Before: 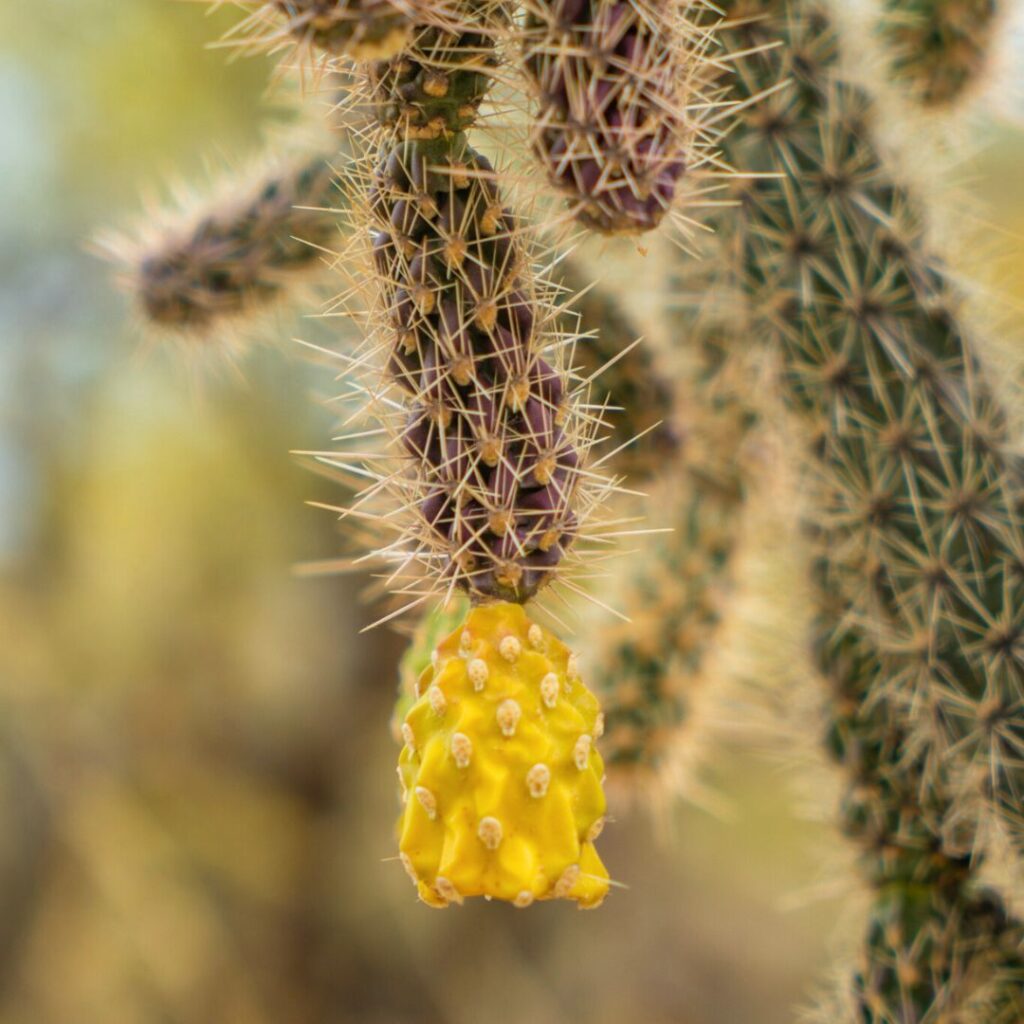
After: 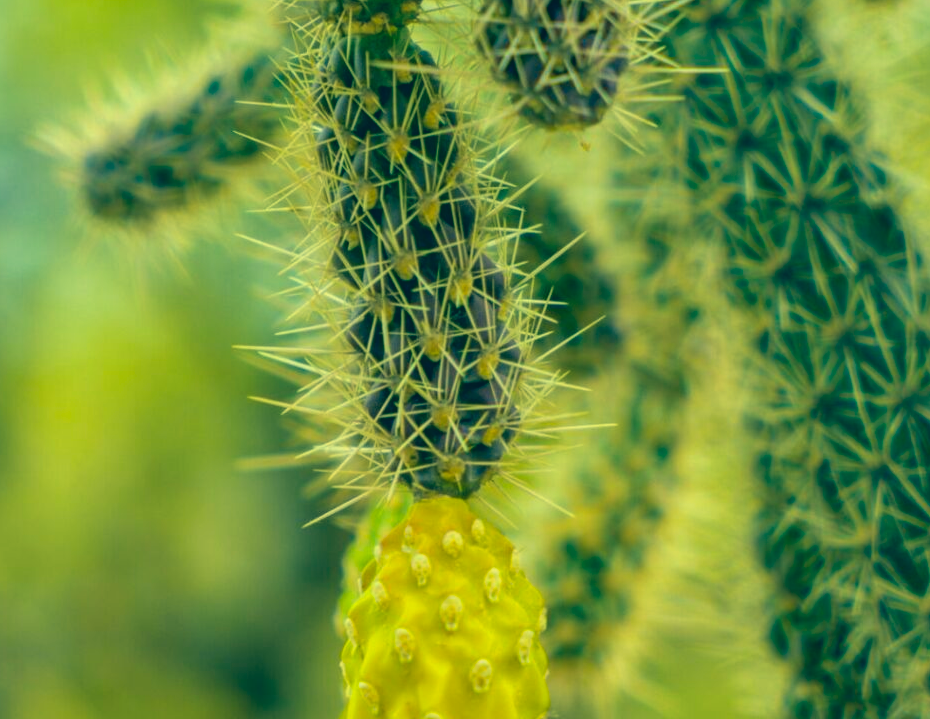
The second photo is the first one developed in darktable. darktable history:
color correction: highlights a* -15.58, highlights b* 40, shadows a* -40, shadows b* -26.18
crop: left 5.596%, top 10.314%, right 3.534%, bottom 19.395%
